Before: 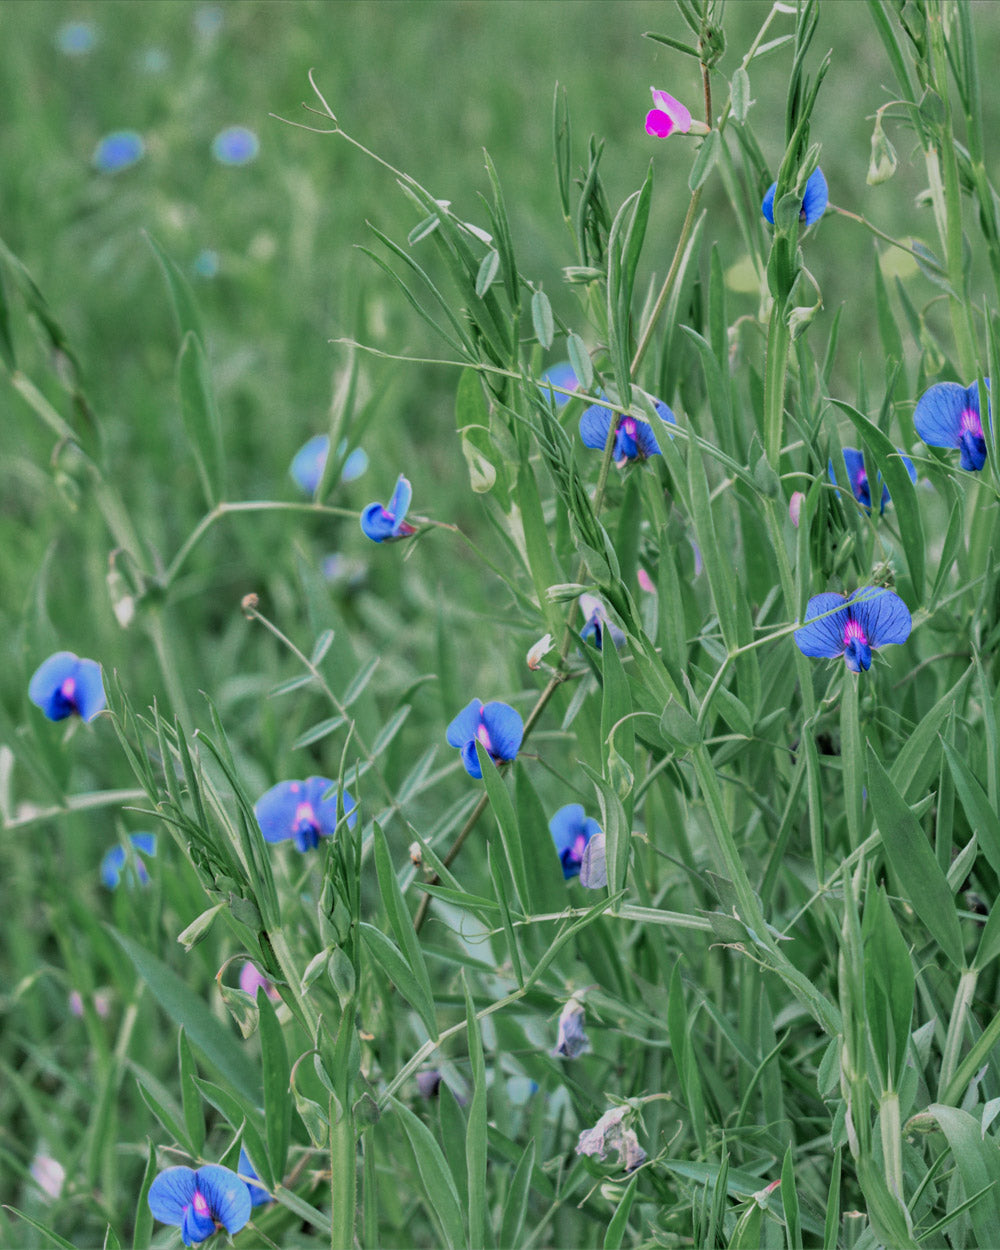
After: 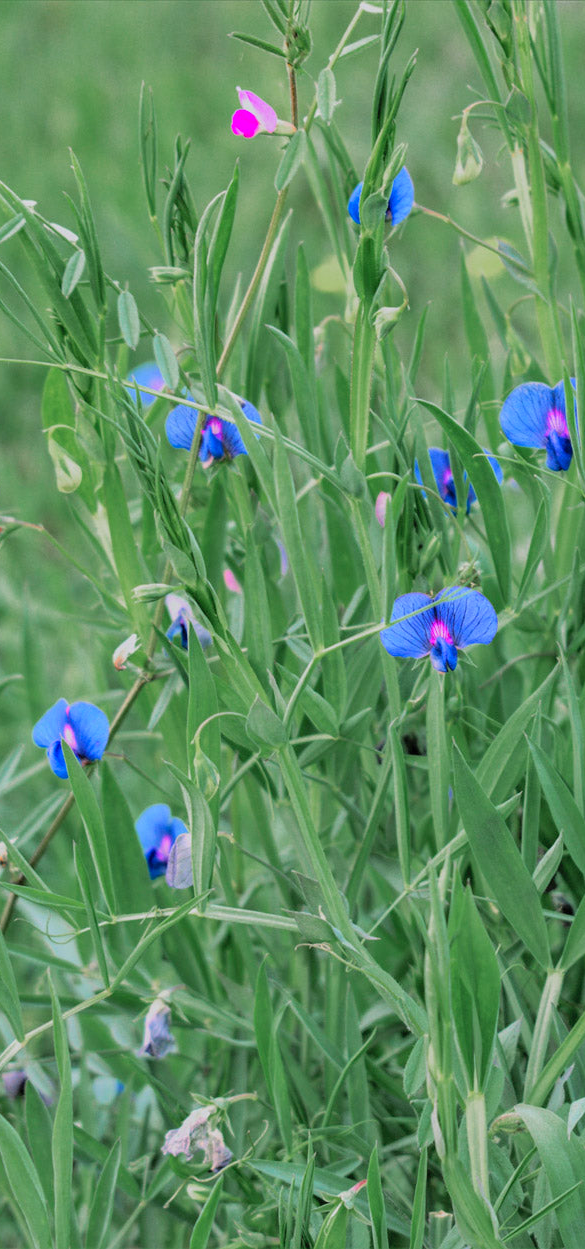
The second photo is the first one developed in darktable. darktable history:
crop: left 41.402%
contrast brightness saturation: brightness 0.09, saturation 0.19
